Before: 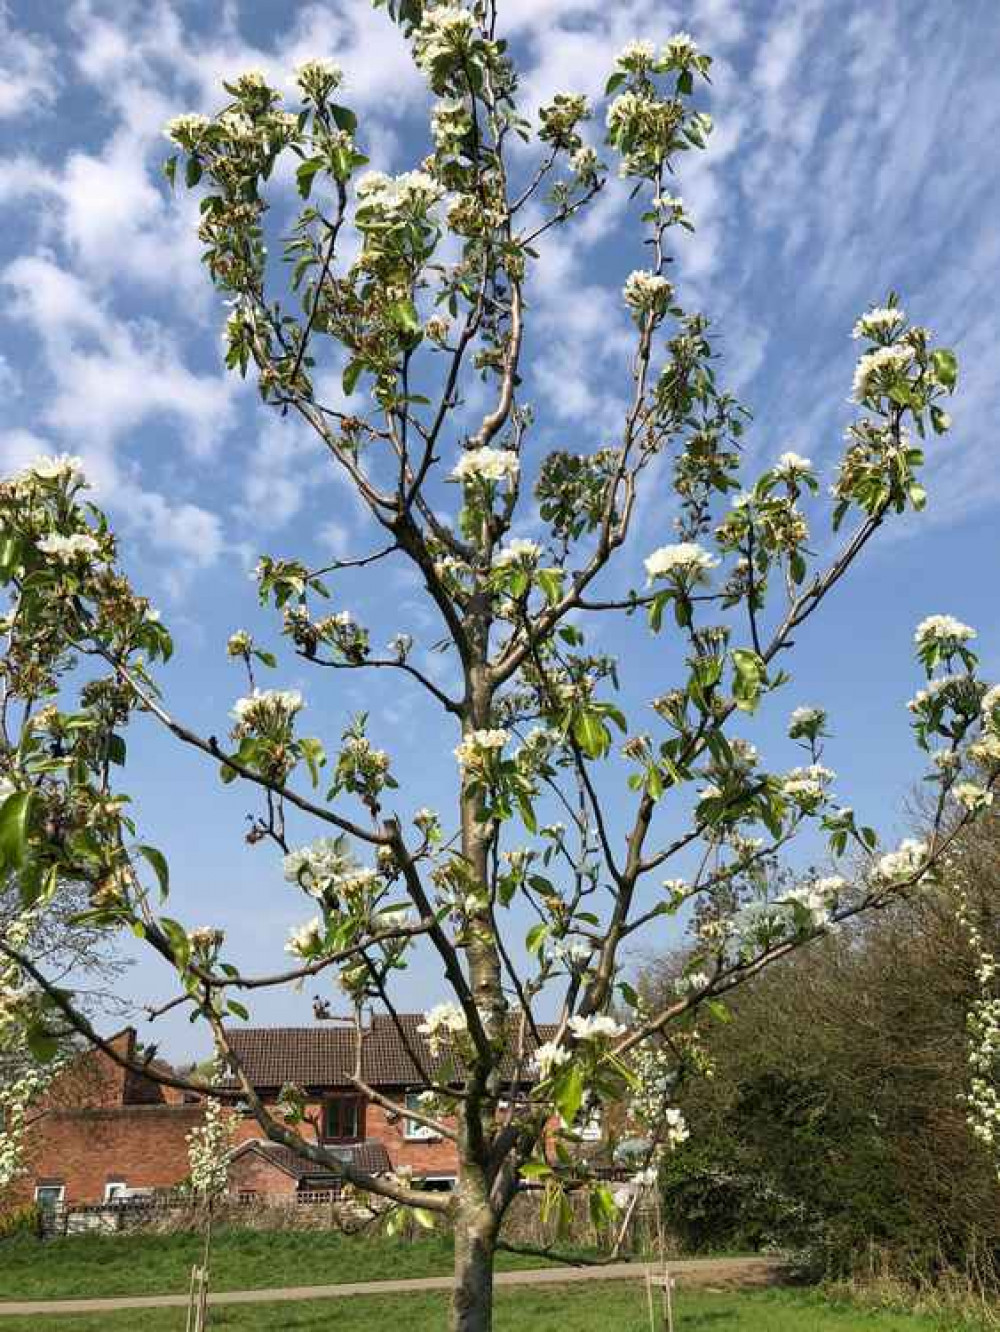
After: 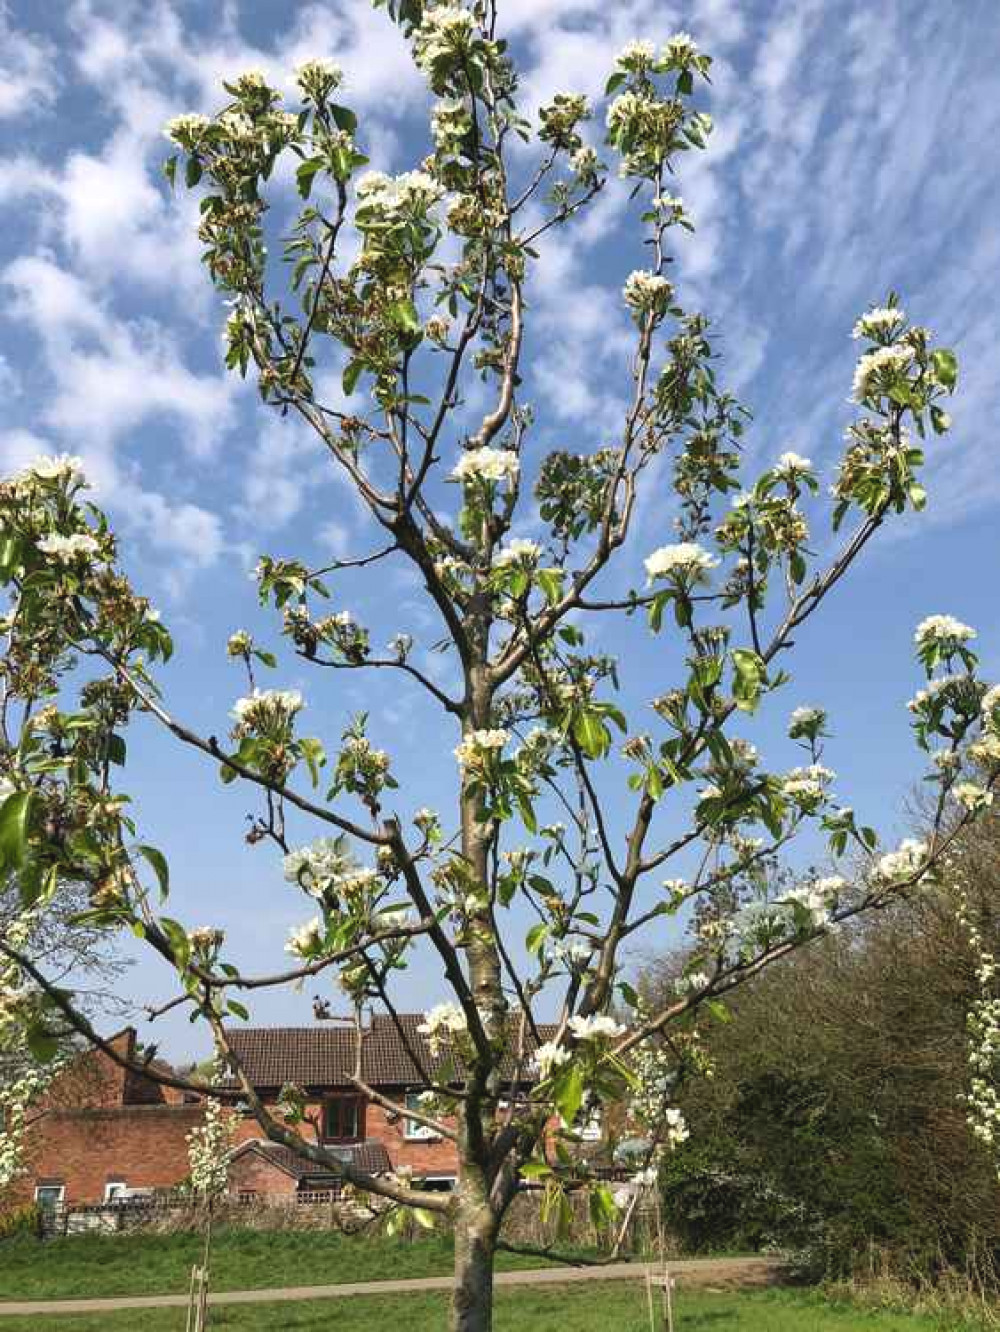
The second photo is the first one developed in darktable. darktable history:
exposure: black level correction -0.005, exposure 0.05 EV, compensate highlight preservation false
